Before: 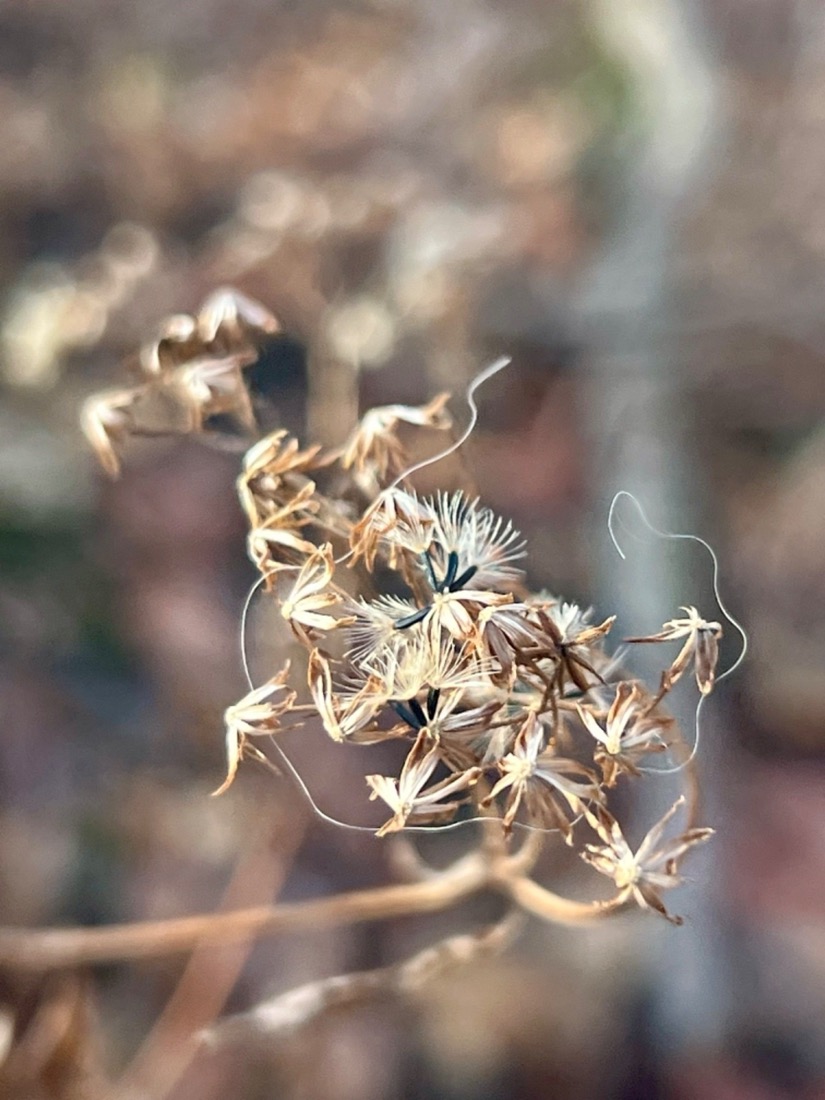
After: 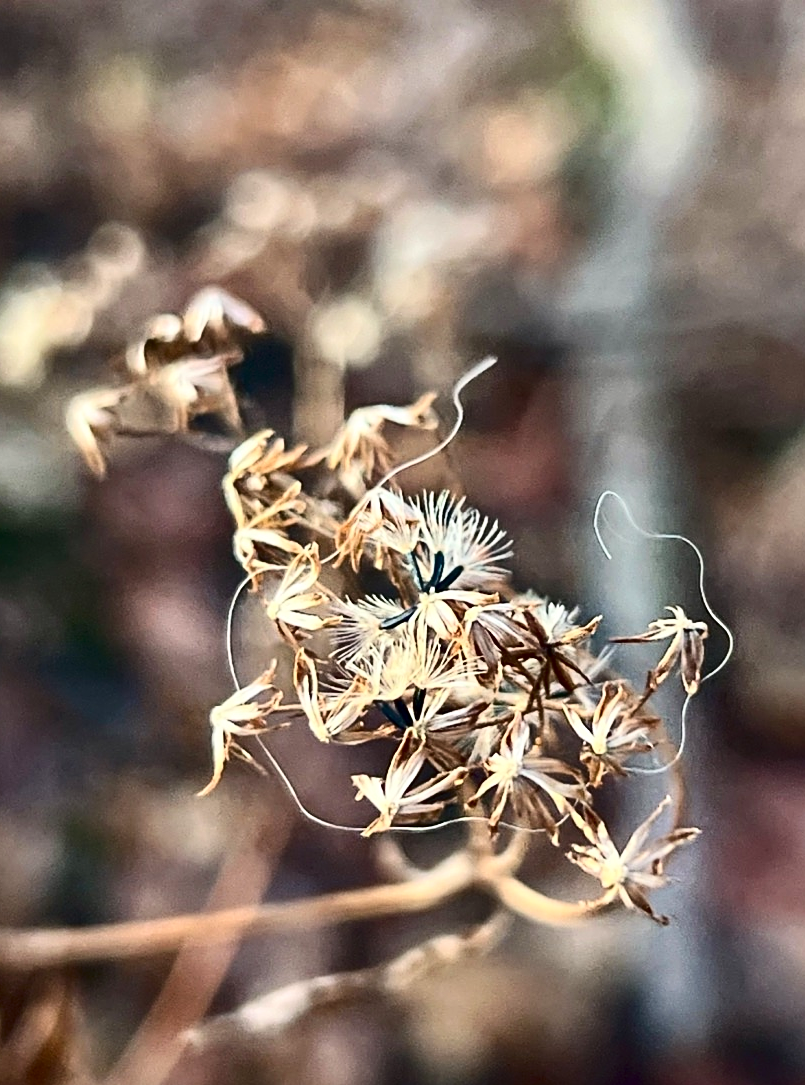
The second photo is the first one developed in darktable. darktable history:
contrast brightness saturation: contrast 0.32, brightness -0.08, saturation 0.17
sharpen: on, module defaults
crop and rotate: left 1.774%, right 0.633%, bottom 1.28%
